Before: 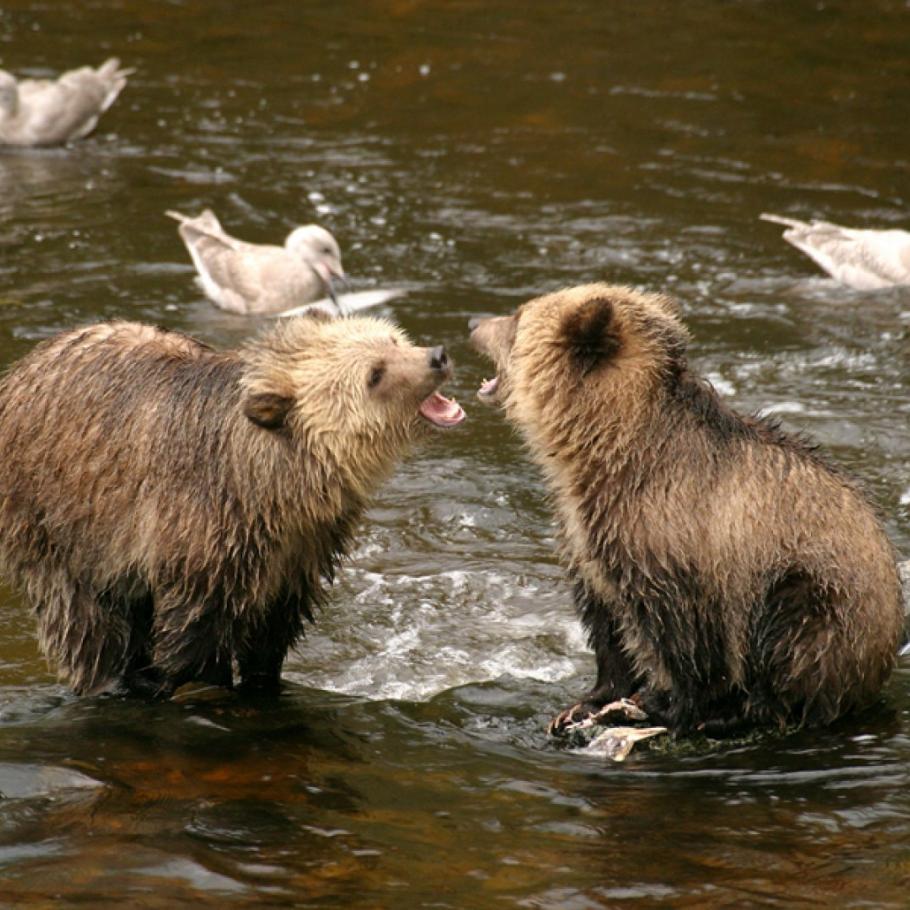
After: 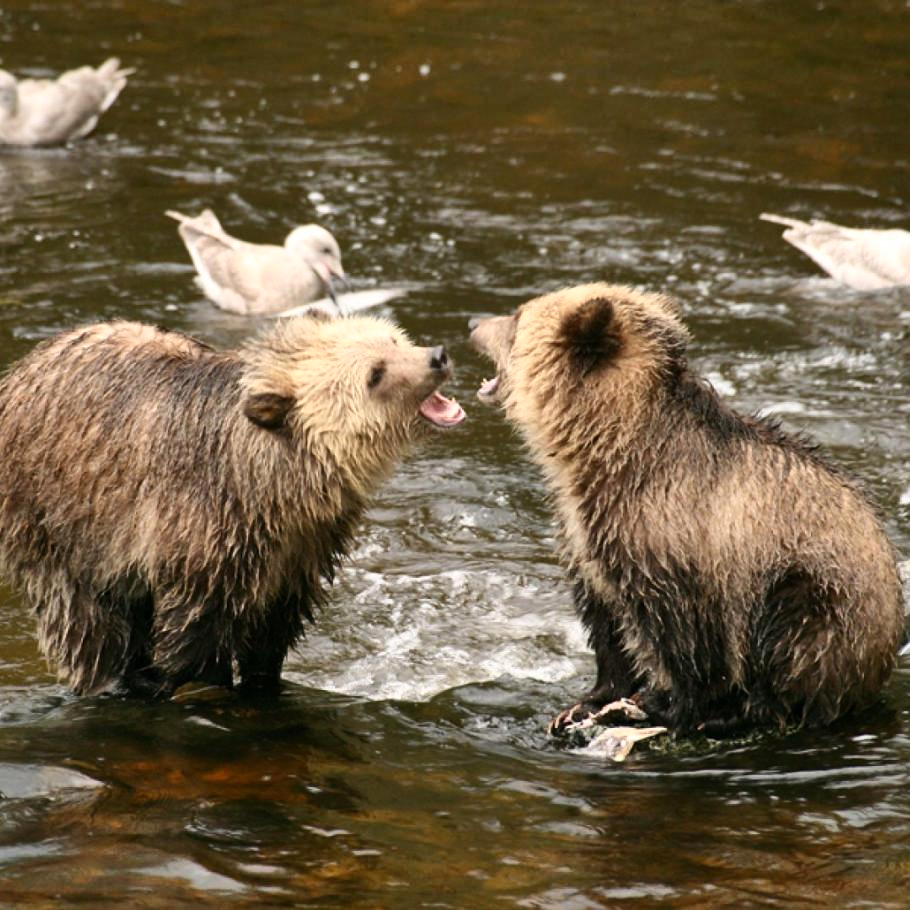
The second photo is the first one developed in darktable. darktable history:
contrast brightness saturation: contrast 0.24, brightness 0.09
shadows and highlights: shadows 49, highlights -41, soften with gaussian
